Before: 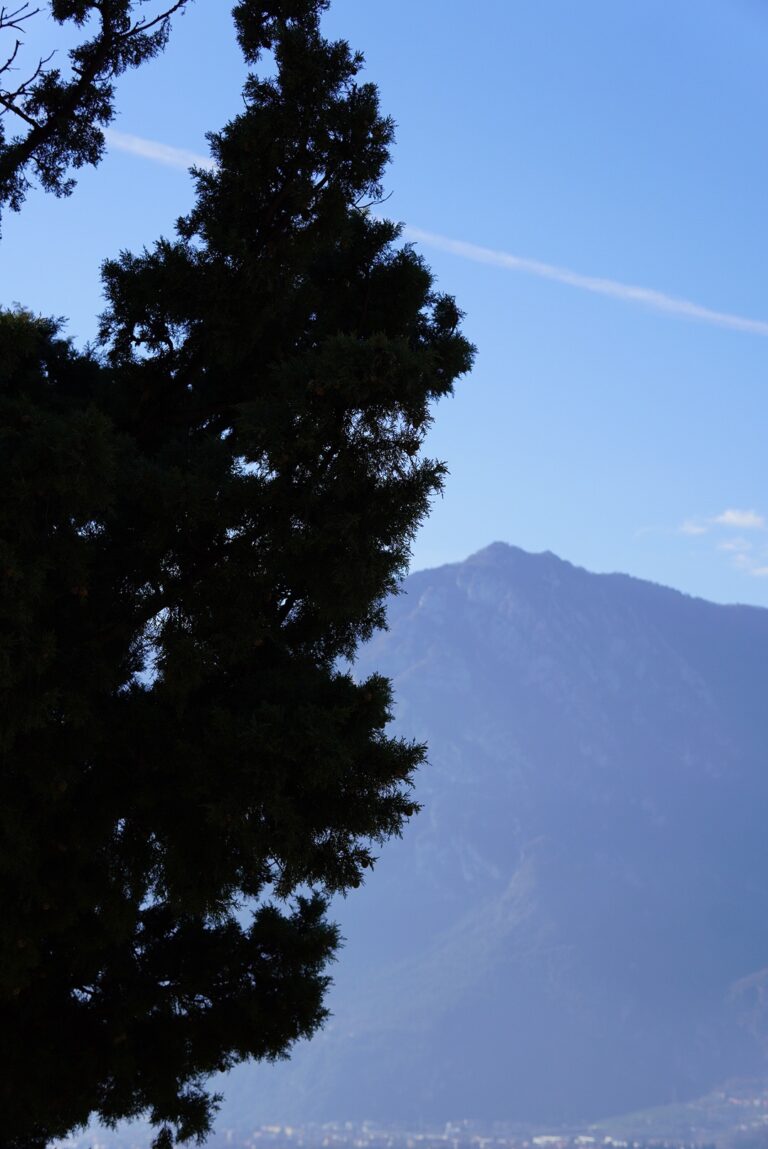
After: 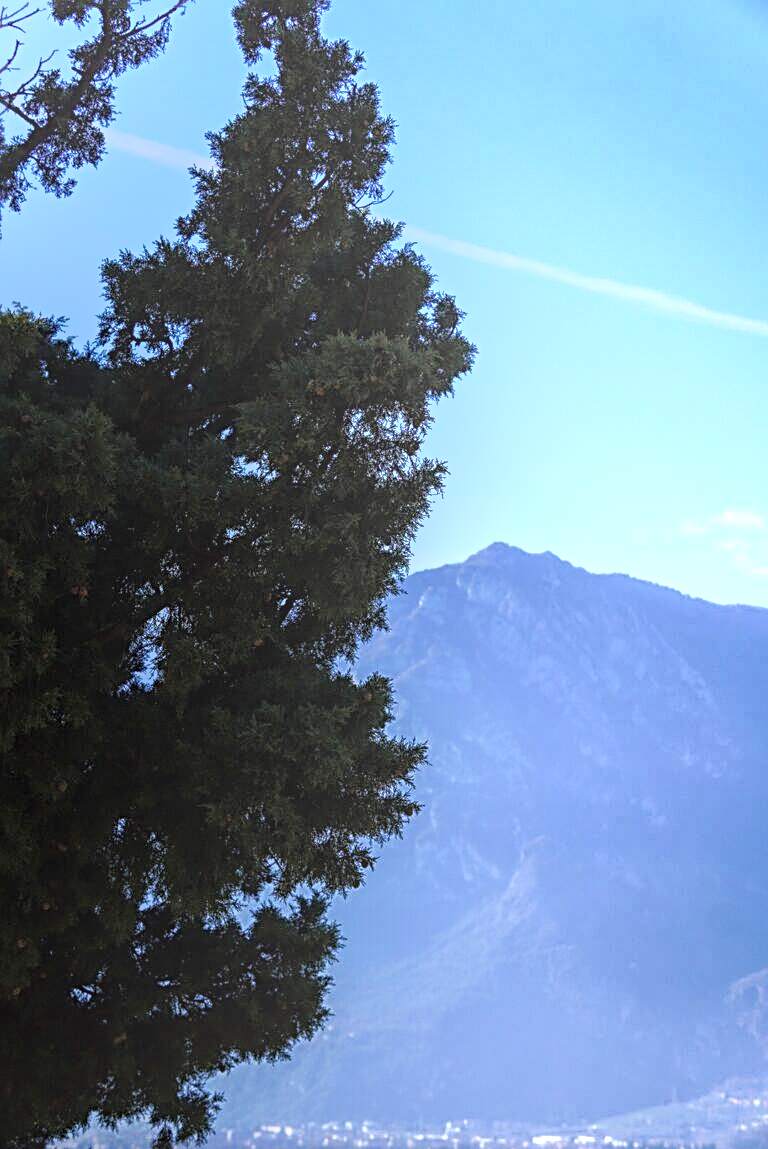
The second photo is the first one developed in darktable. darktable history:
sharpen: radius 3.135
local contrast: highlights 20%, shadows 26%, detail 200%, midtone range 0.2
exposure: black level correction 0, exposure 1.2 EV, compensate exposure bias true, compensate highlight preservation false
